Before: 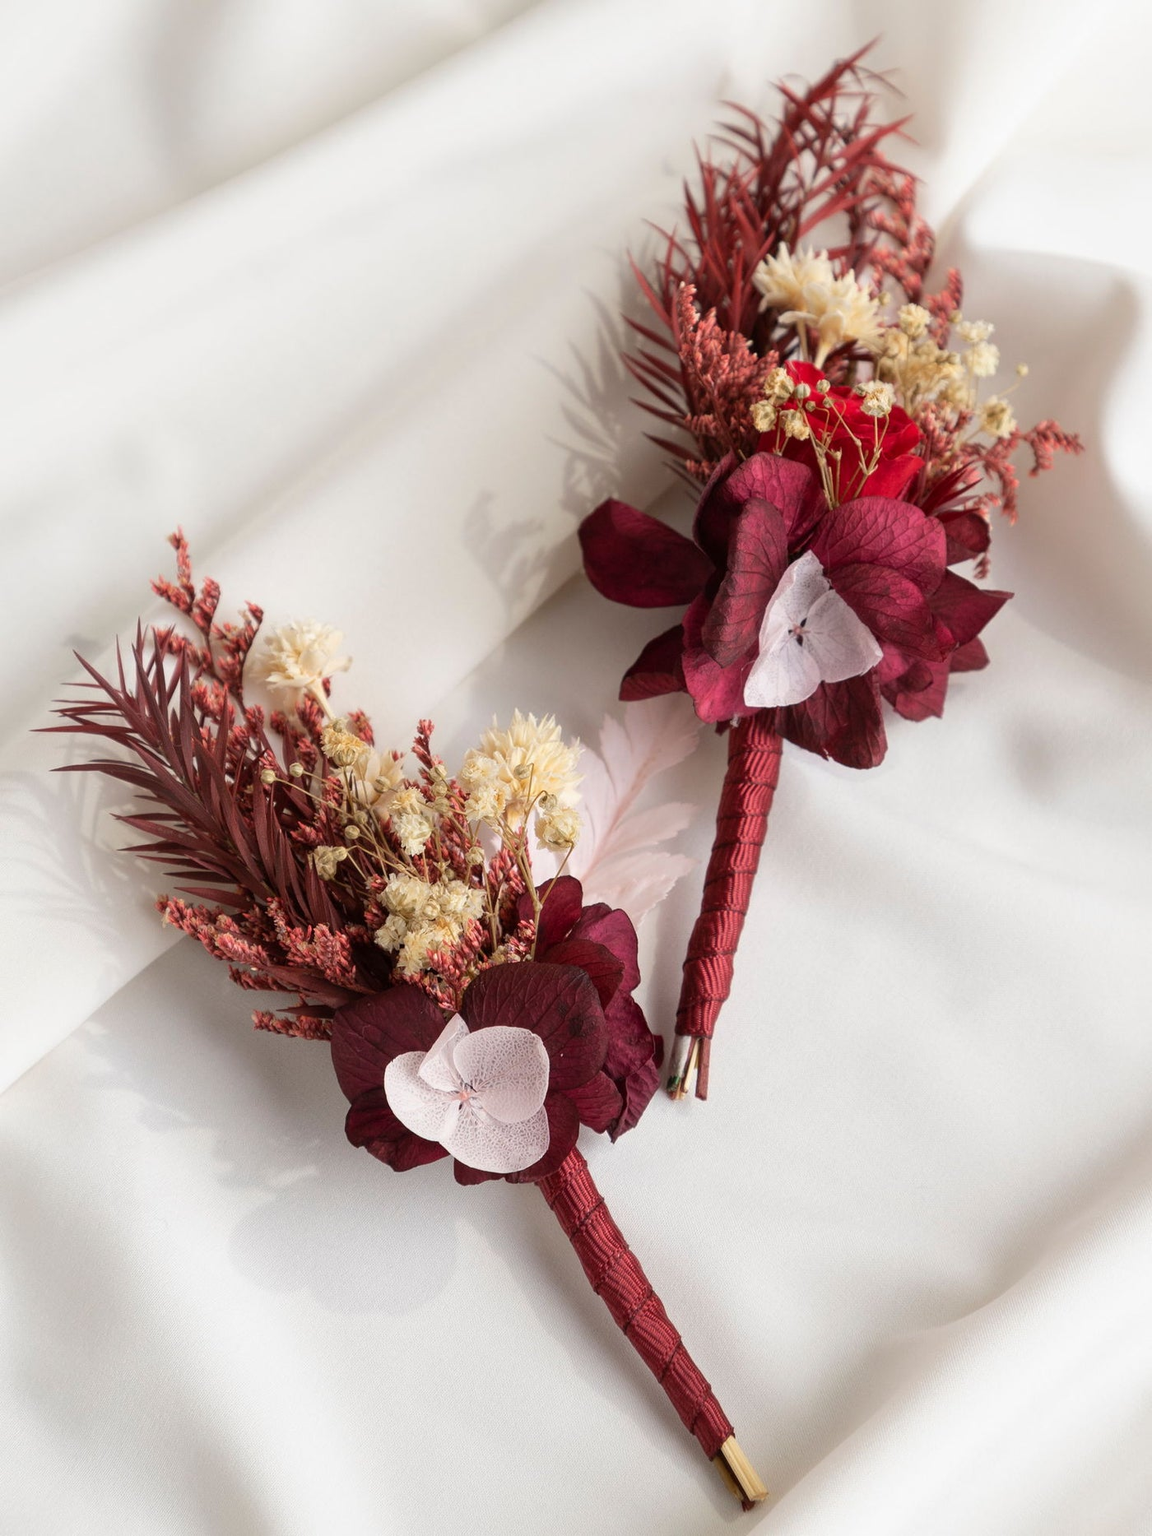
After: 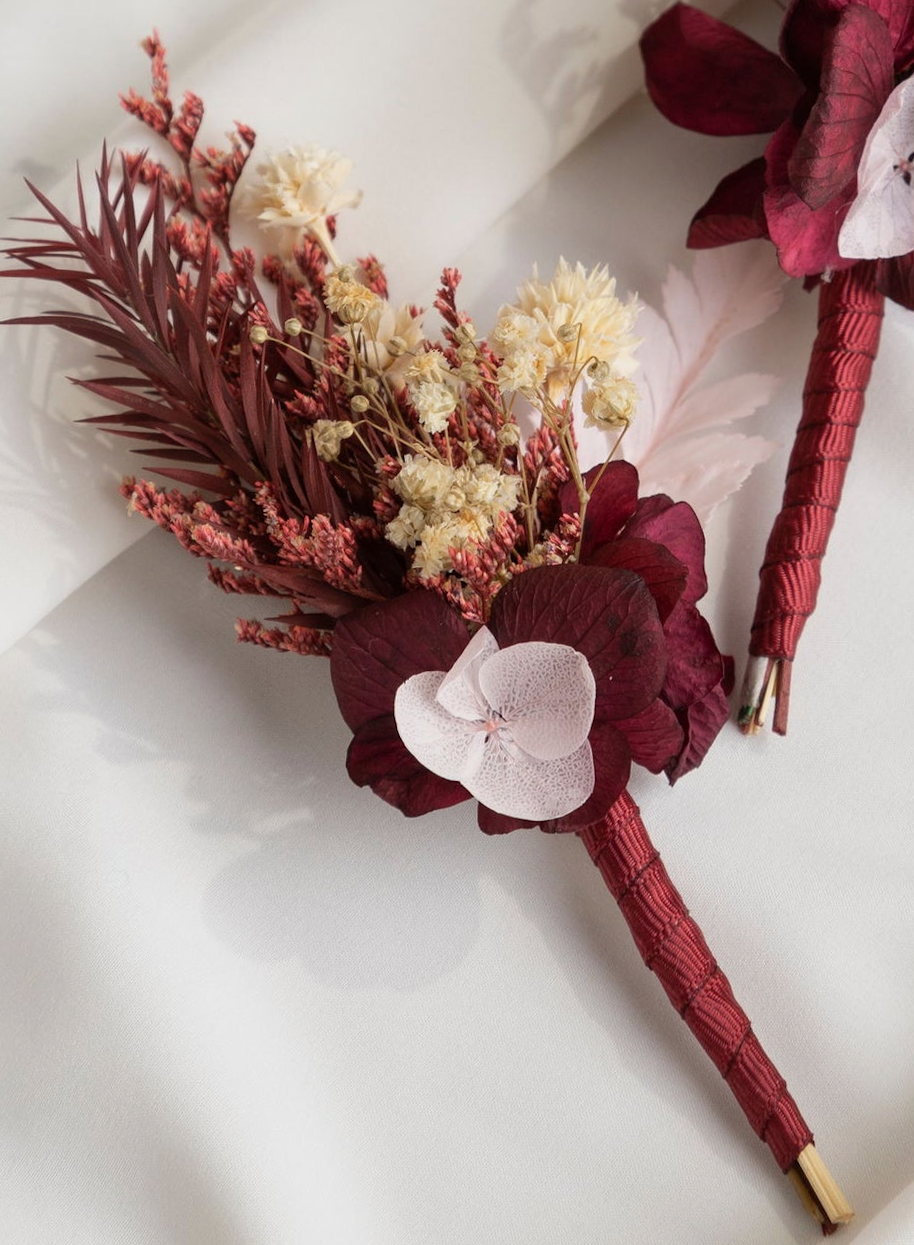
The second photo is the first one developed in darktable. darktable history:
crop and rotate: angle -0.812°, left 4.006%, top 32.047%, right 29.478%
exposure: exposure -0.15 EV, compensate exposure bias true, compensate highlight preservation false
